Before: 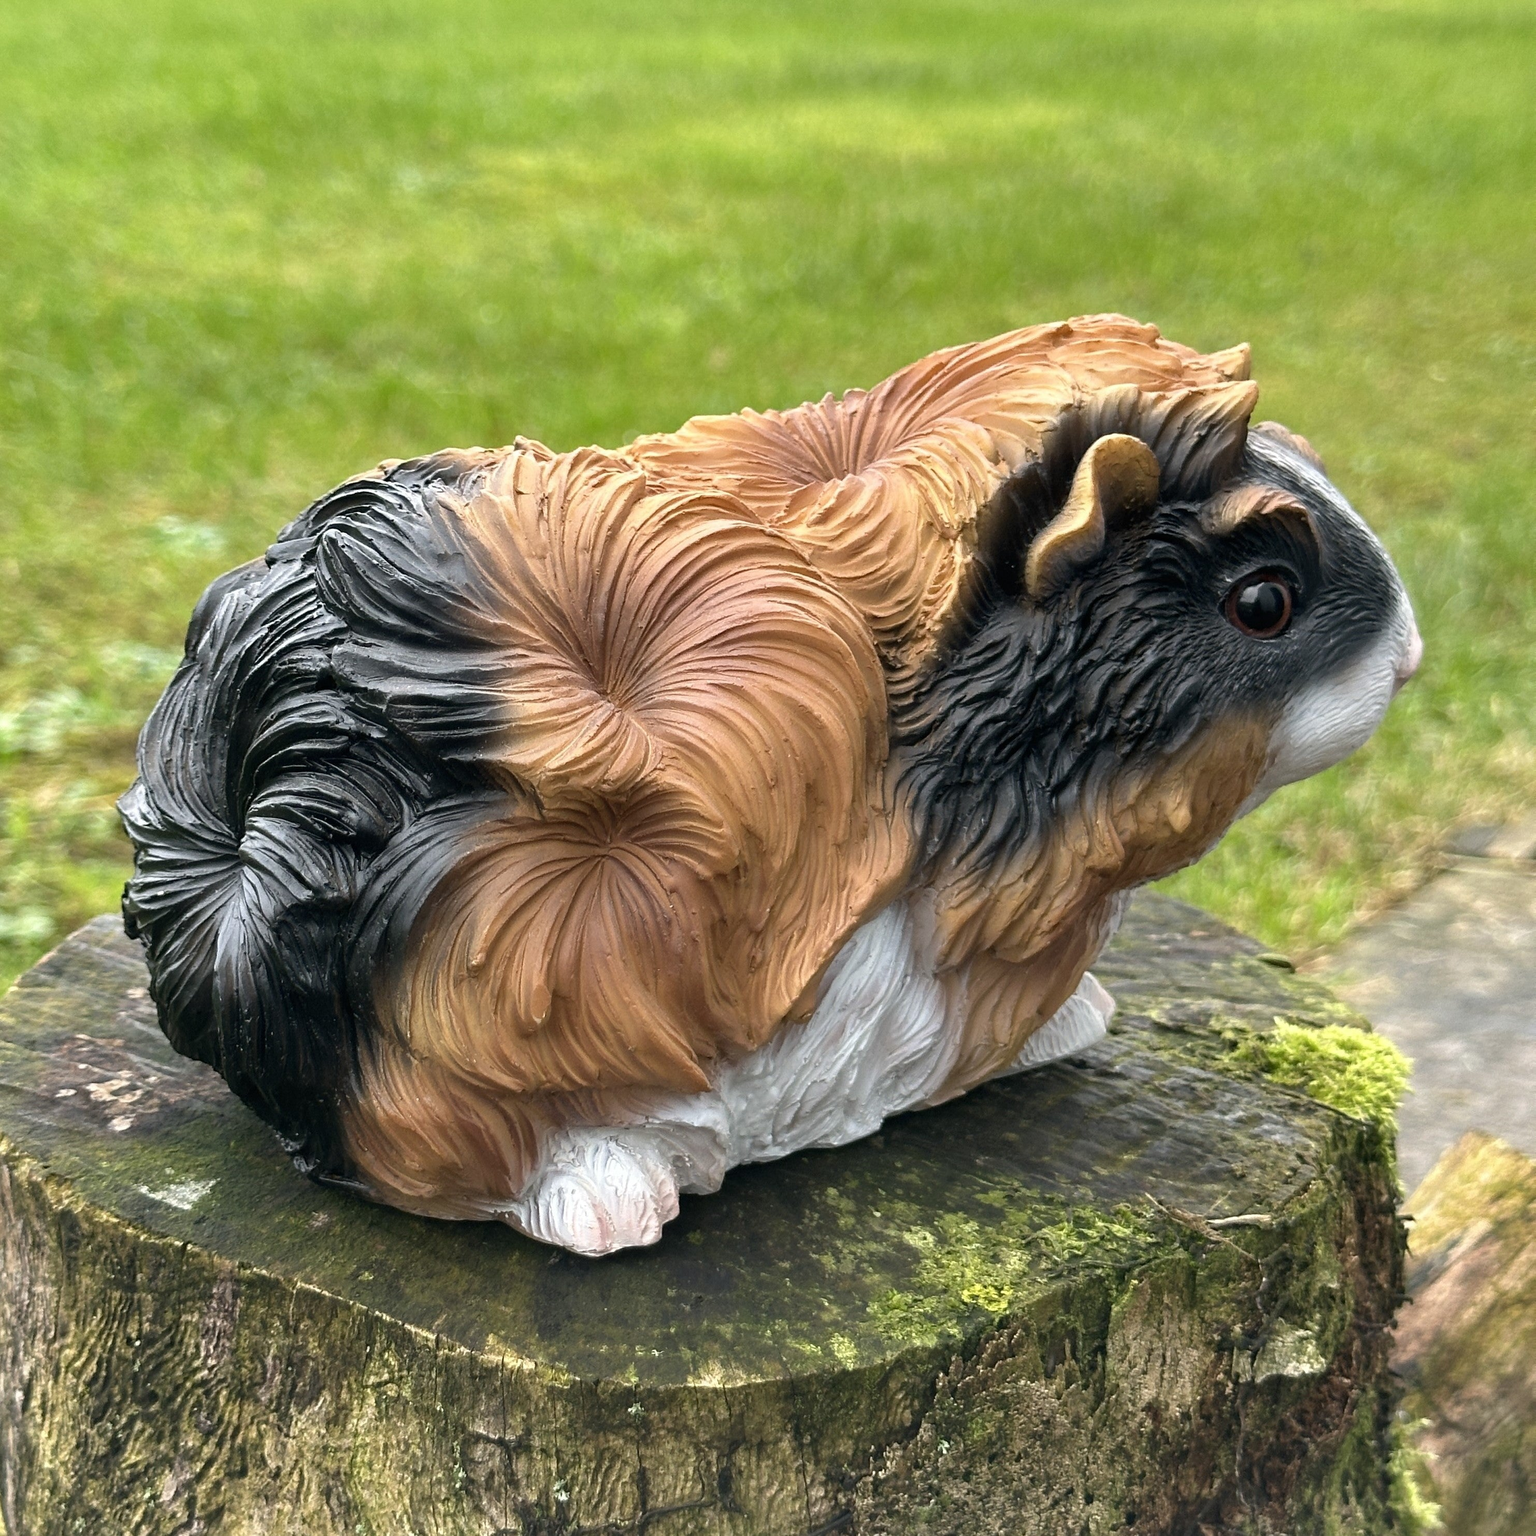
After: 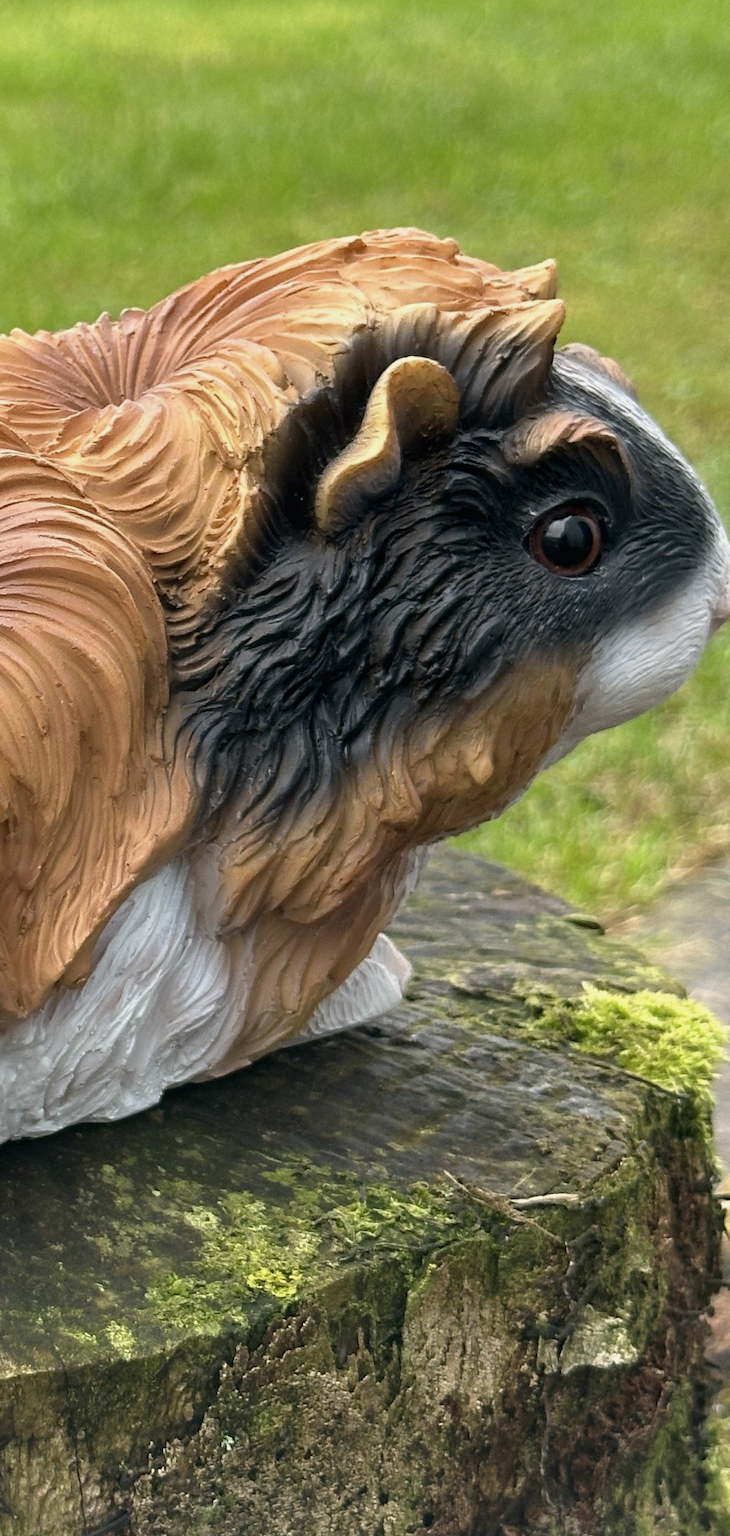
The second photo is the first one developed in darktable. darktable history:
exposure: exposure -0.157 EV, compensate highlight preservation false
crop: left 47.628%, top 6.643%, right 7.874%
